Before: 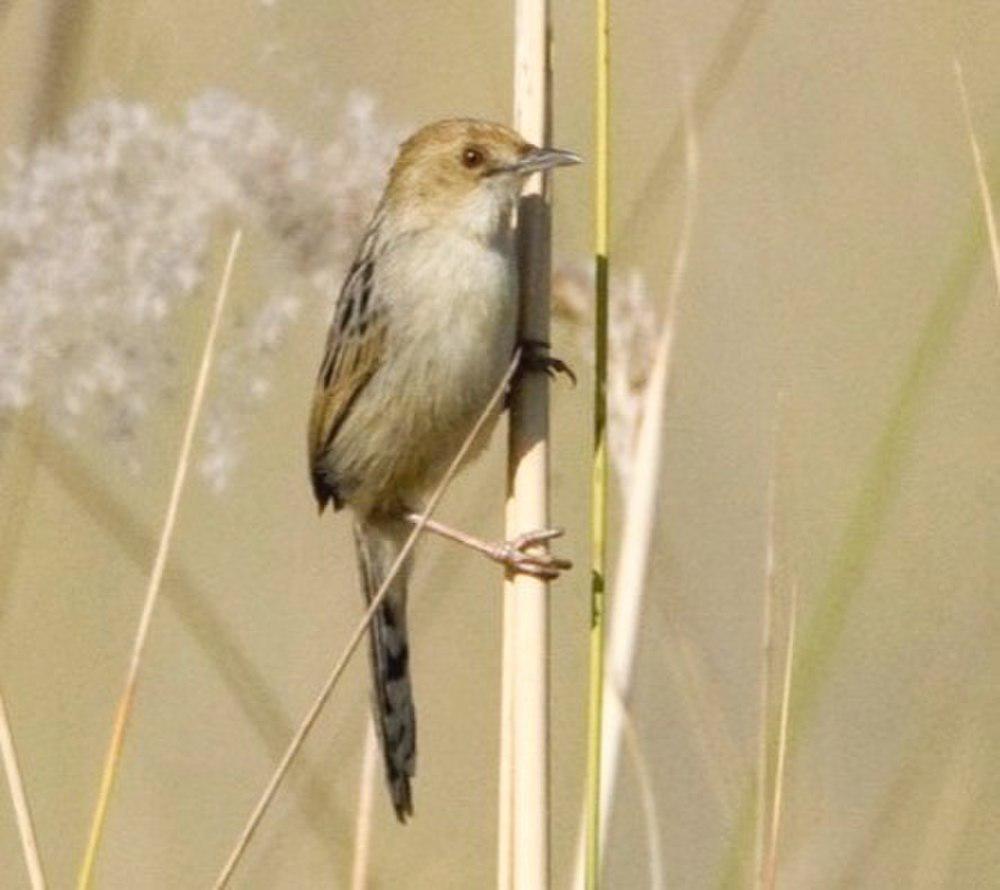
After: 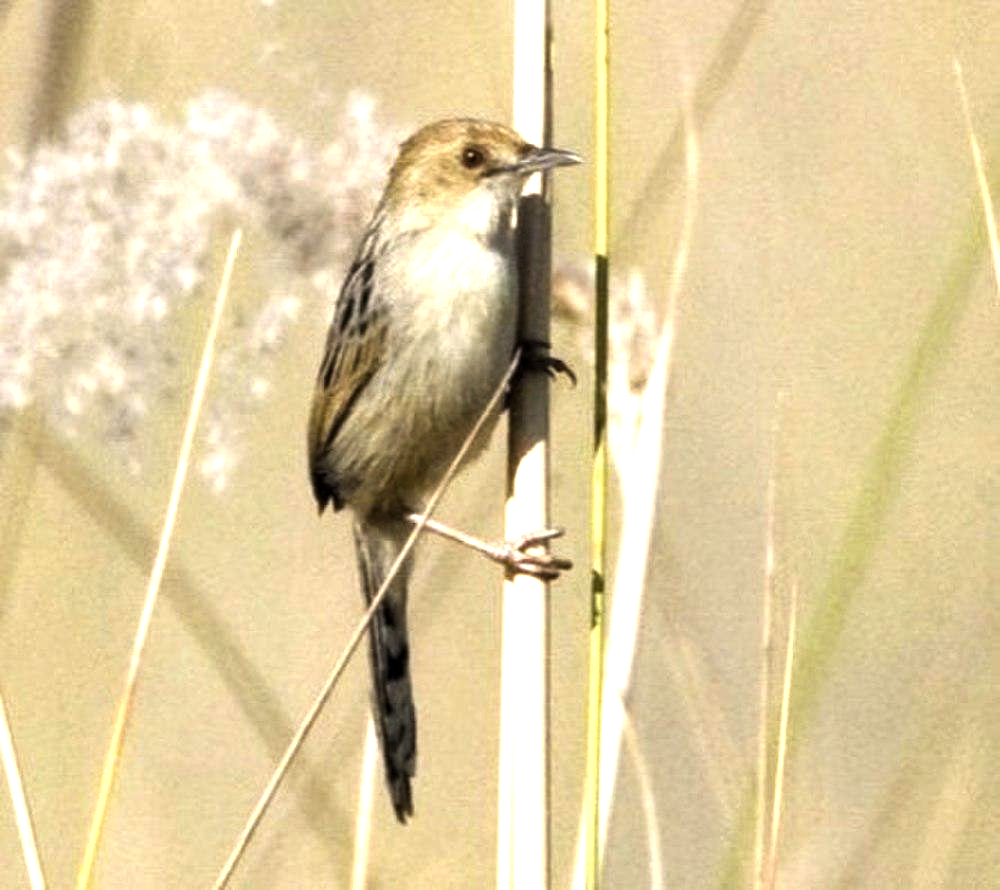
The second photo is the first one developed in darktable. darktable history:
levels: levels [0.044, 0.475, 0.791]
